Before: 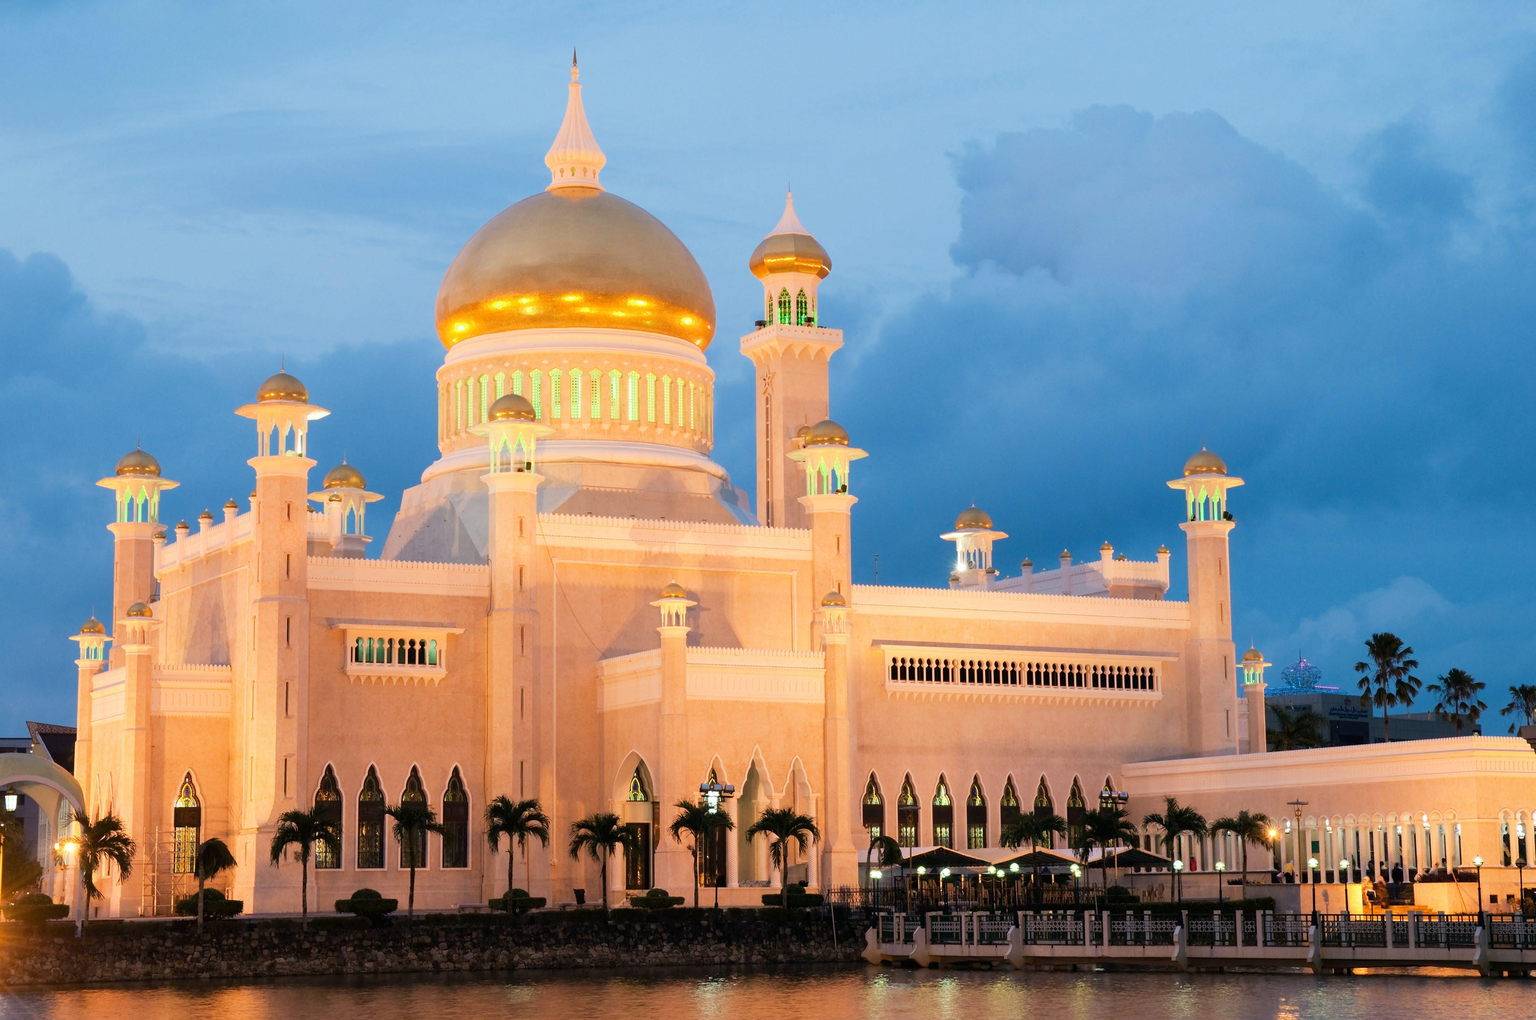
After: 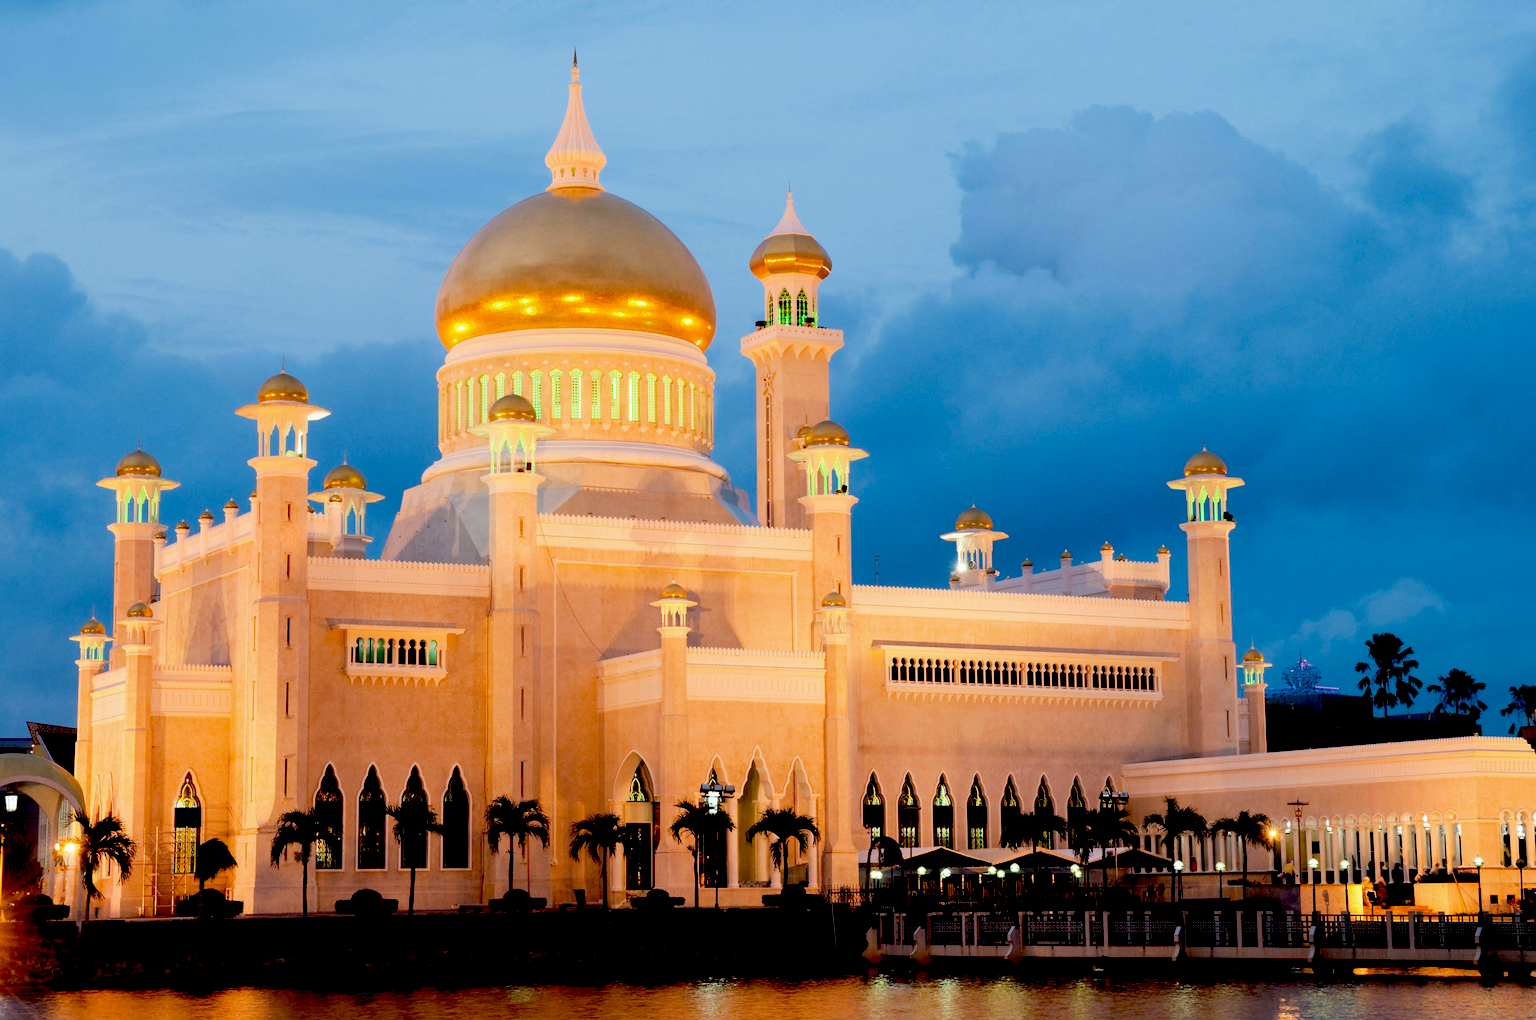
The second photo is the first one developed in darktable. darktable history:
exposure: black level correction 0.056, exposure -0.035 EV, compensate exposure bias true, compensate highlight preservation false
